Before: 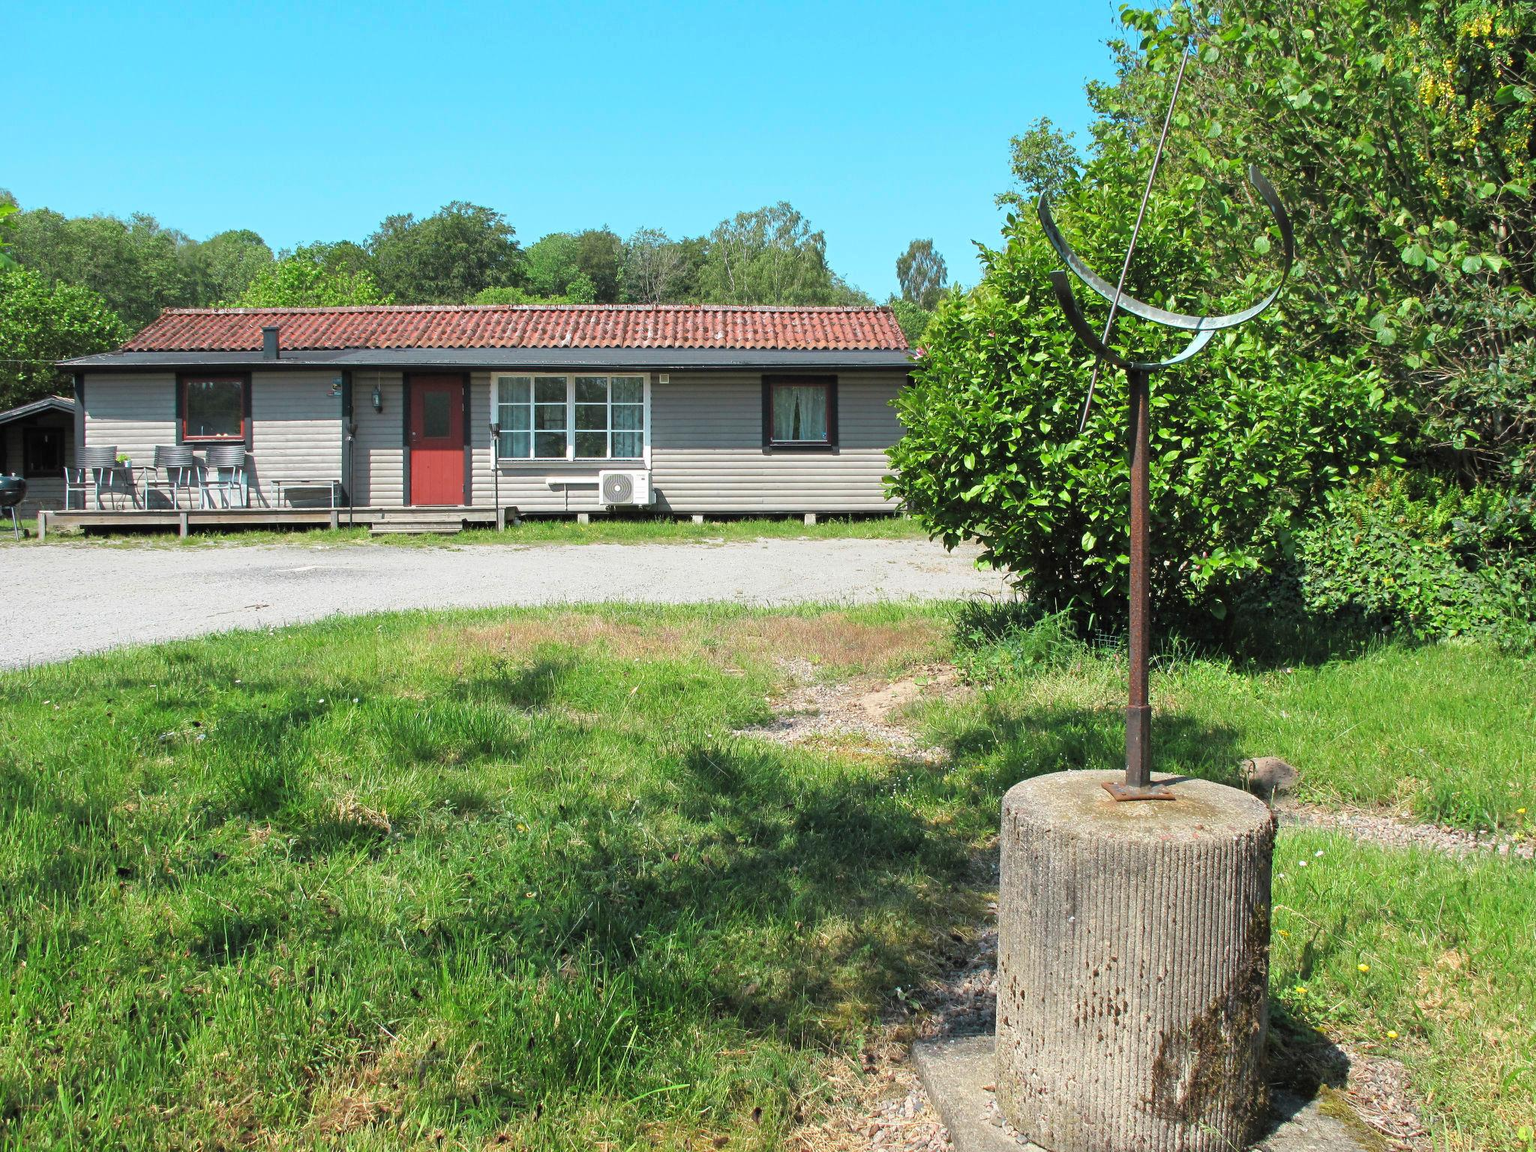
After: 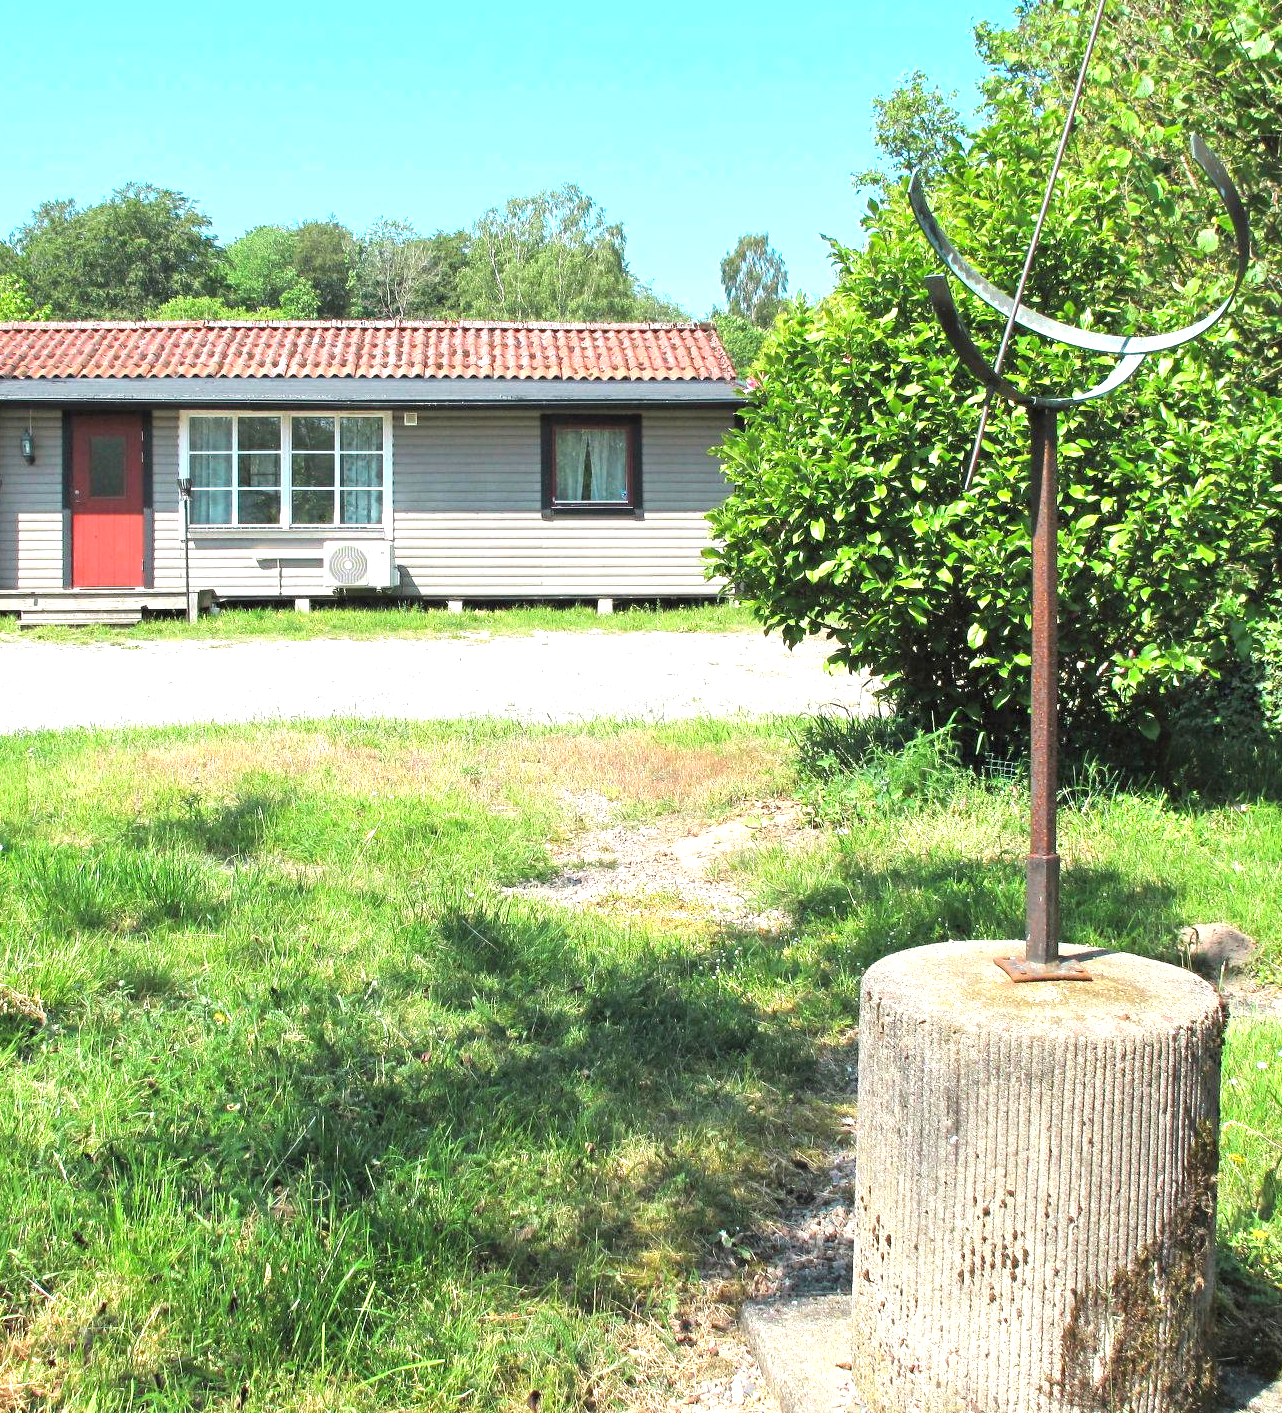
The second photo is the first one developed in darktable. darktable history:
exposure: exposure 1 EV, compensate exposure bias true, compensate highlight preservation false
crop and rotate: left 23.219%, top 5.645%, right 14.15%, bottom 2.307%
tone equalizer: on, module defaults
